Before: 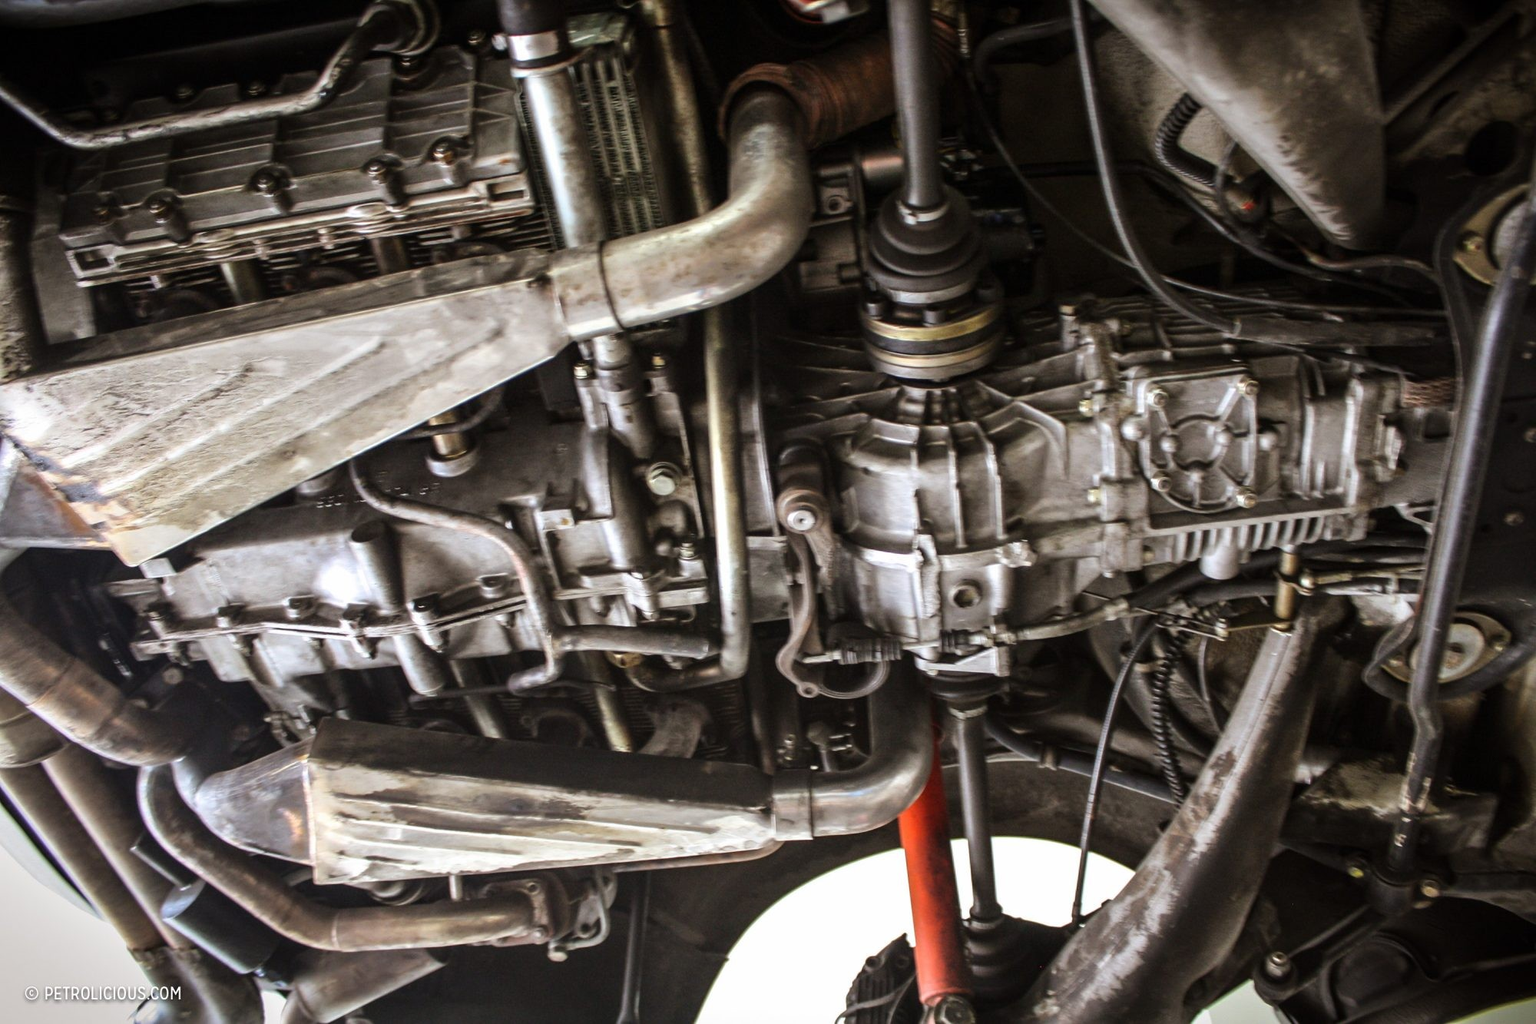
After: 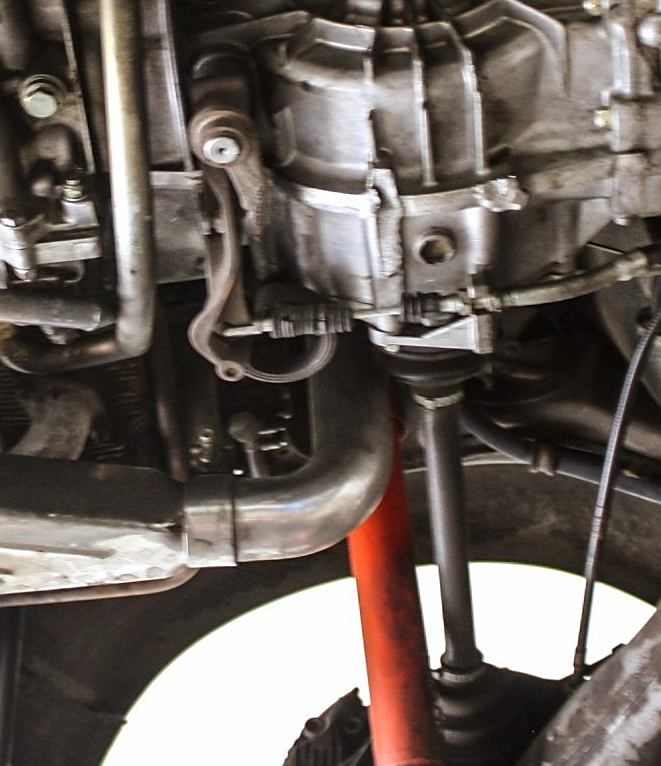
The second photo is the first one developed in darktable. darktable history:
sharpen: radius 1.87, amount 0.4, threshold 1.313
crop: left 41.131%, top 39.537%, right 25.792%, bottom 2.977%
